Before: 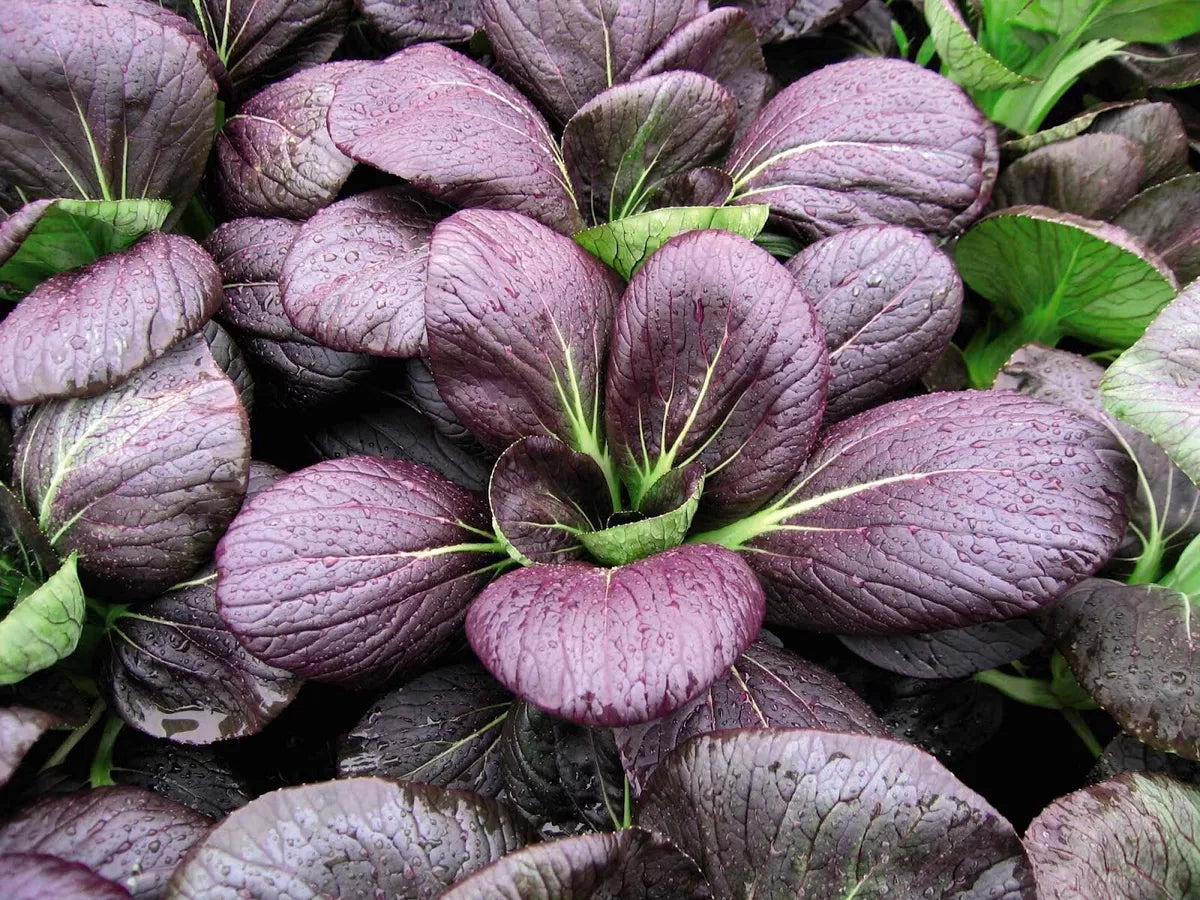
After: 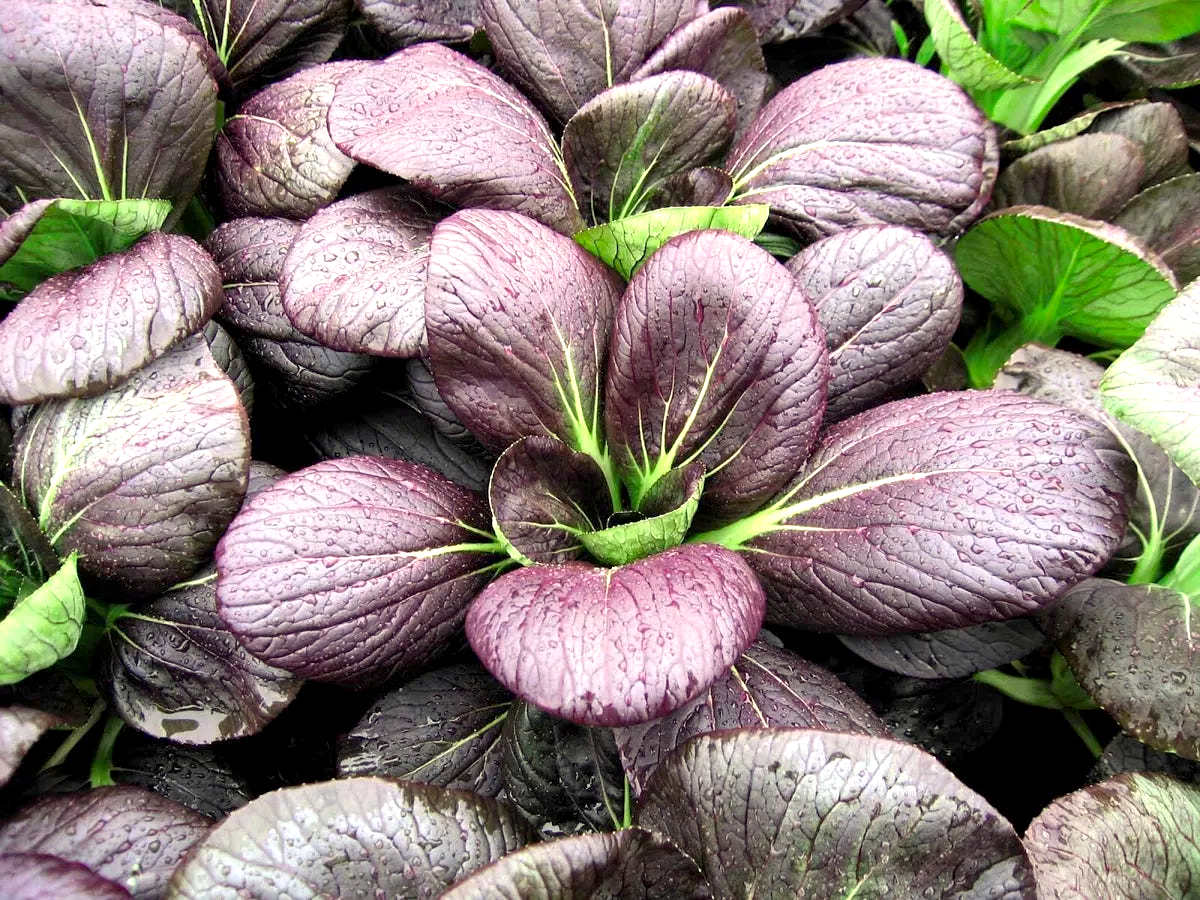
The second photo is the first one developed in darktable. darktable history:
exposure: black level correction 0.002, exposure 0.677 EV, compensate highlight preservation false
color correction: highlights a* -5.76, highlights b* 11.24
